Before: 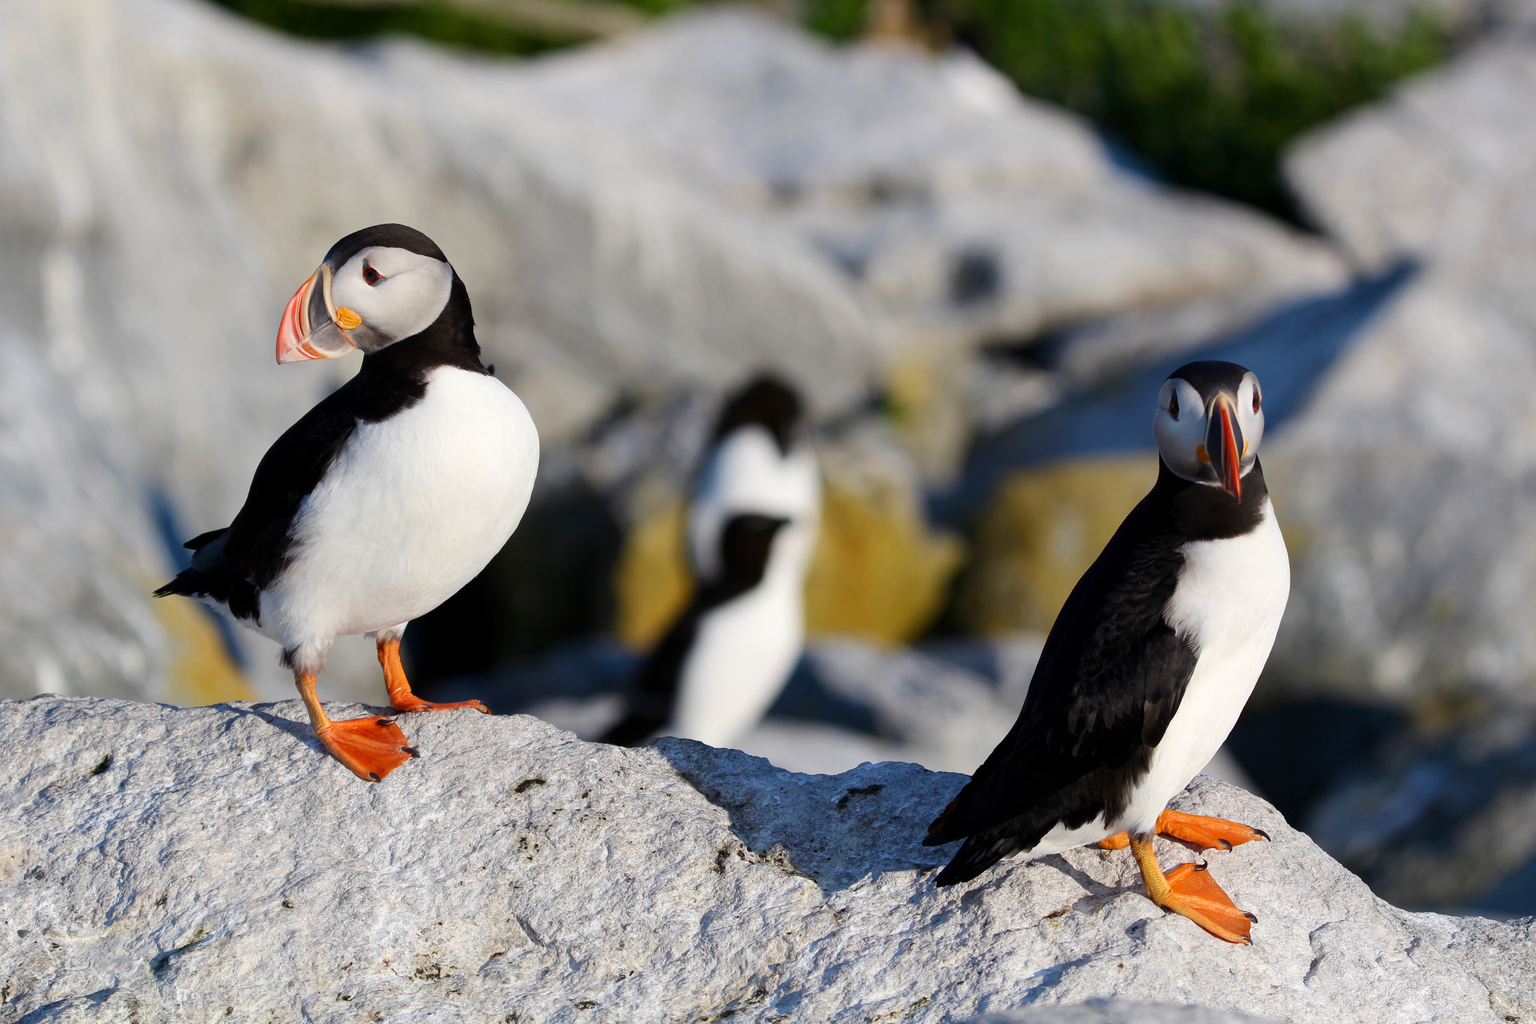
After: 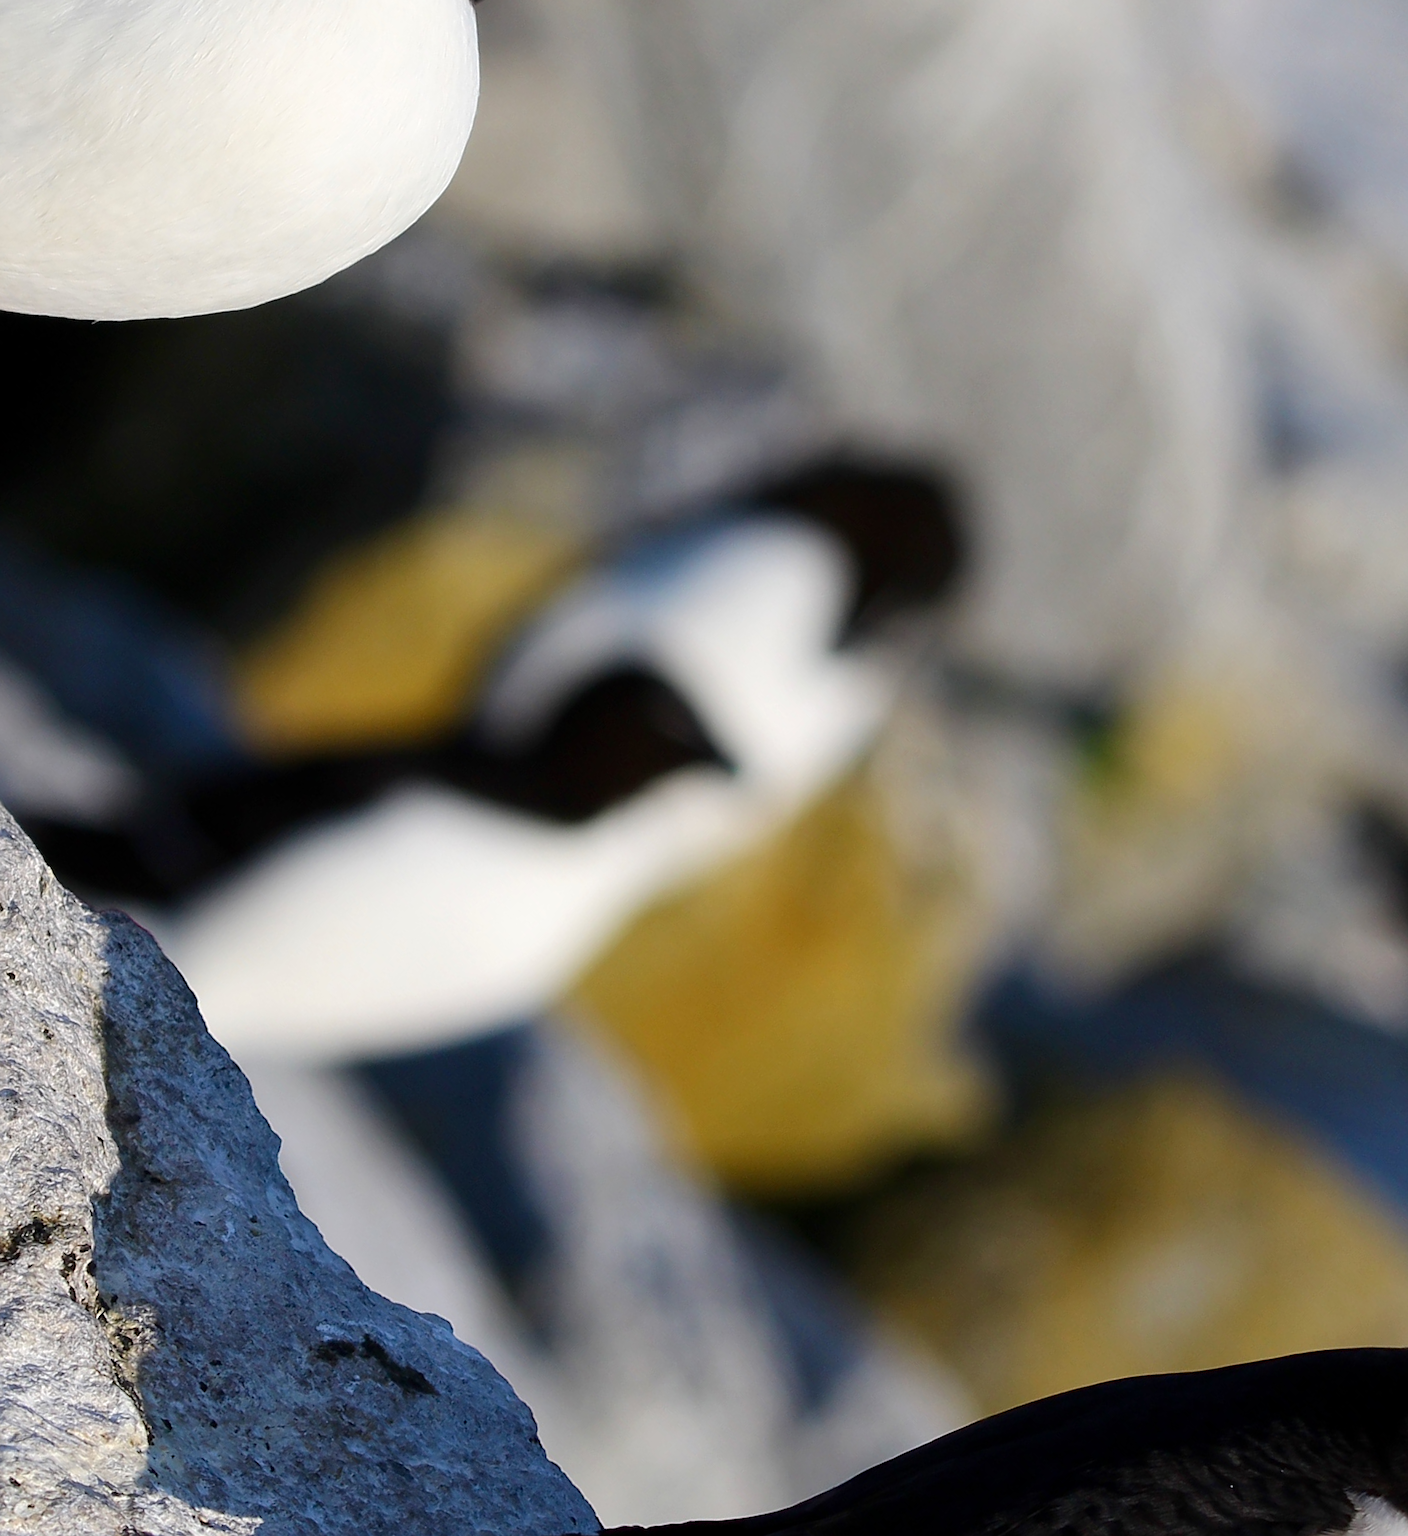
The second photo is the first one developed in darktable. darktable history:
sharpen: on, module defaults
crop and rotate: angle -45.19°, top 16.382%, right 0.967%, bottom 11.606%
